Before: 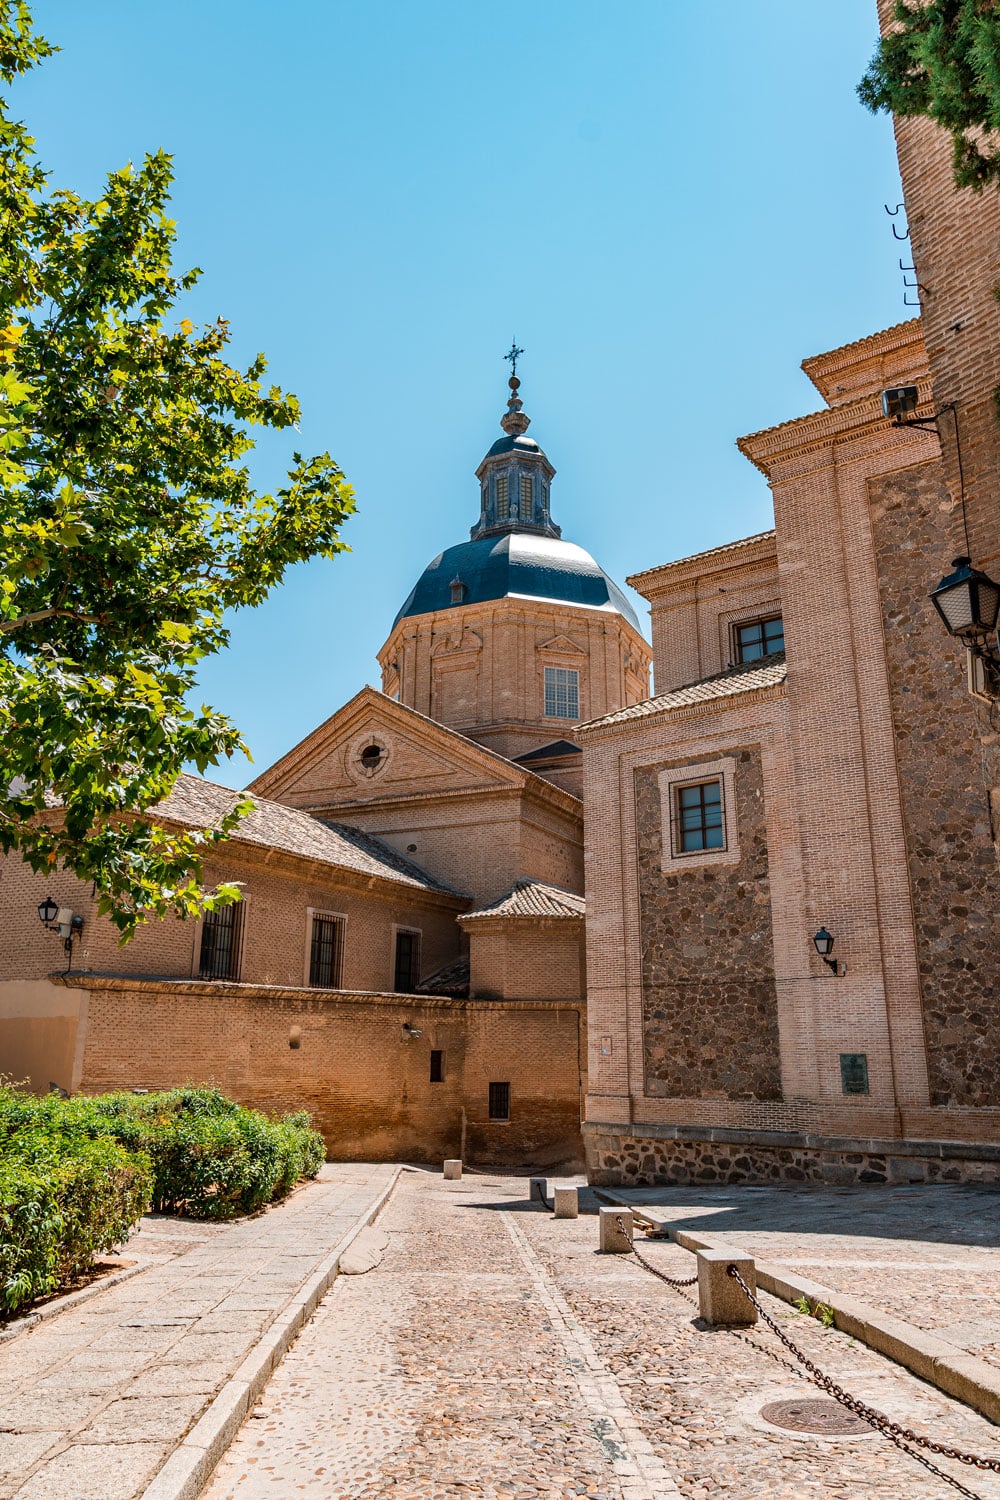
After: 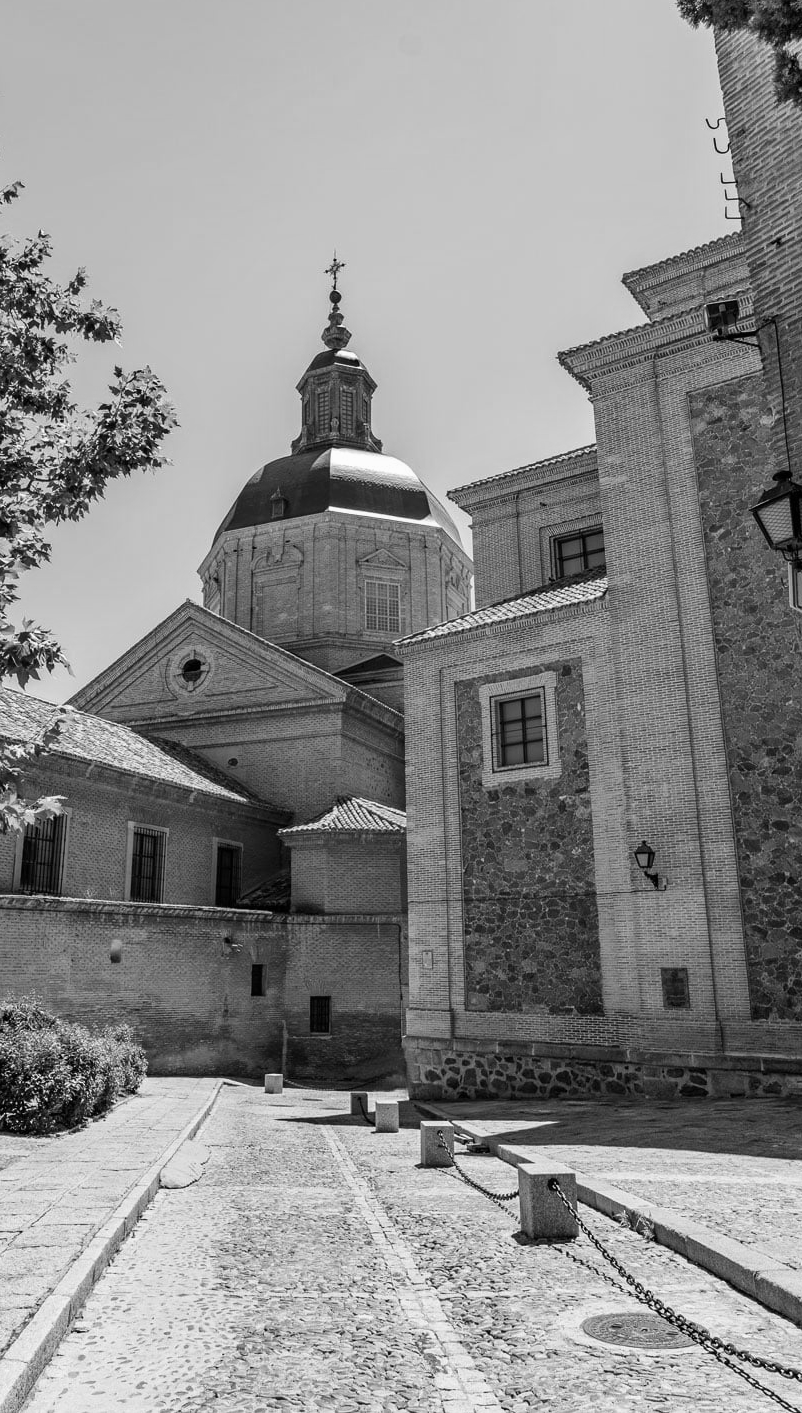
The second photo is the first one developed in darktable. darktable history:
crop and rotate: left 17.959%, top 5.771%, right 1.742%
contrast brightness saturation: contrast 0.1, saturation -0.36
monochrome: a -11.7, b 1.62, size 0.5, highlights 0.38
